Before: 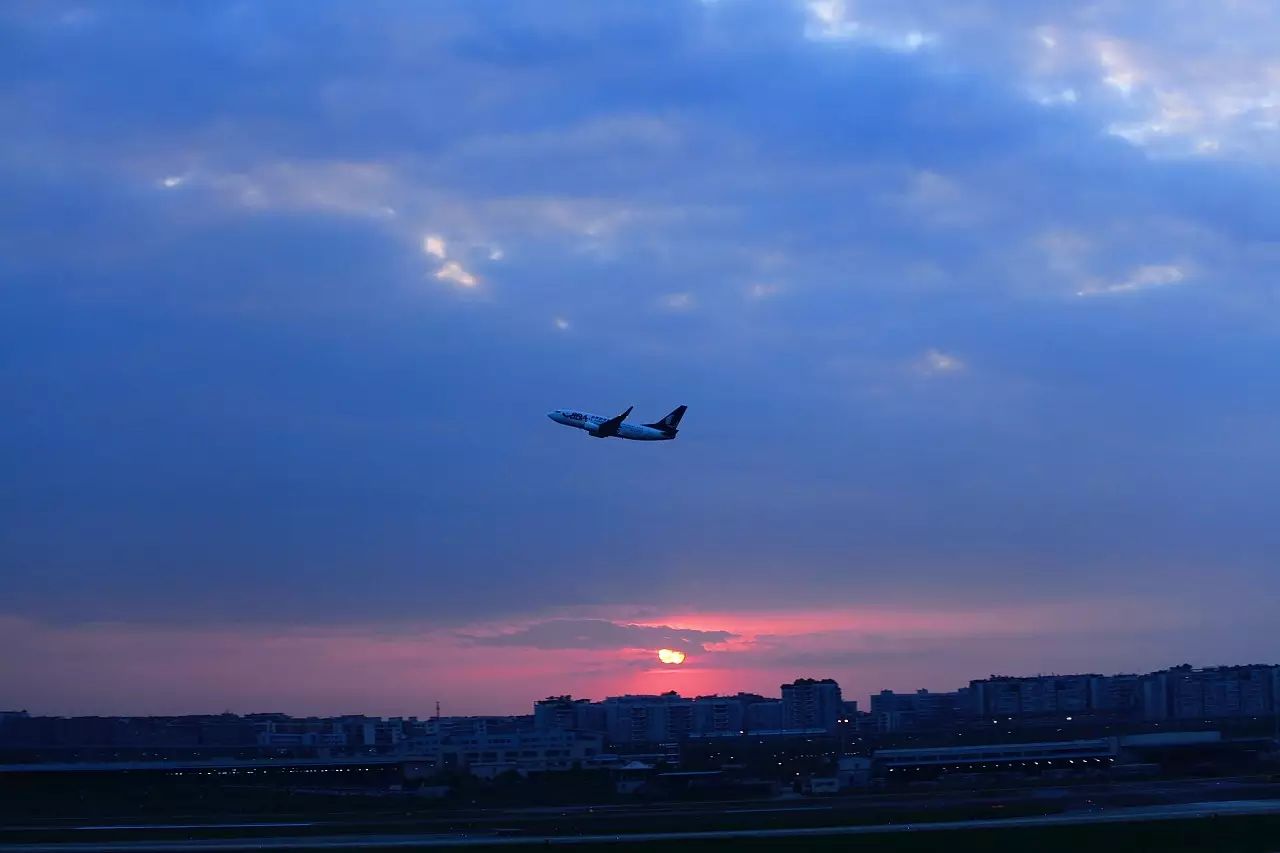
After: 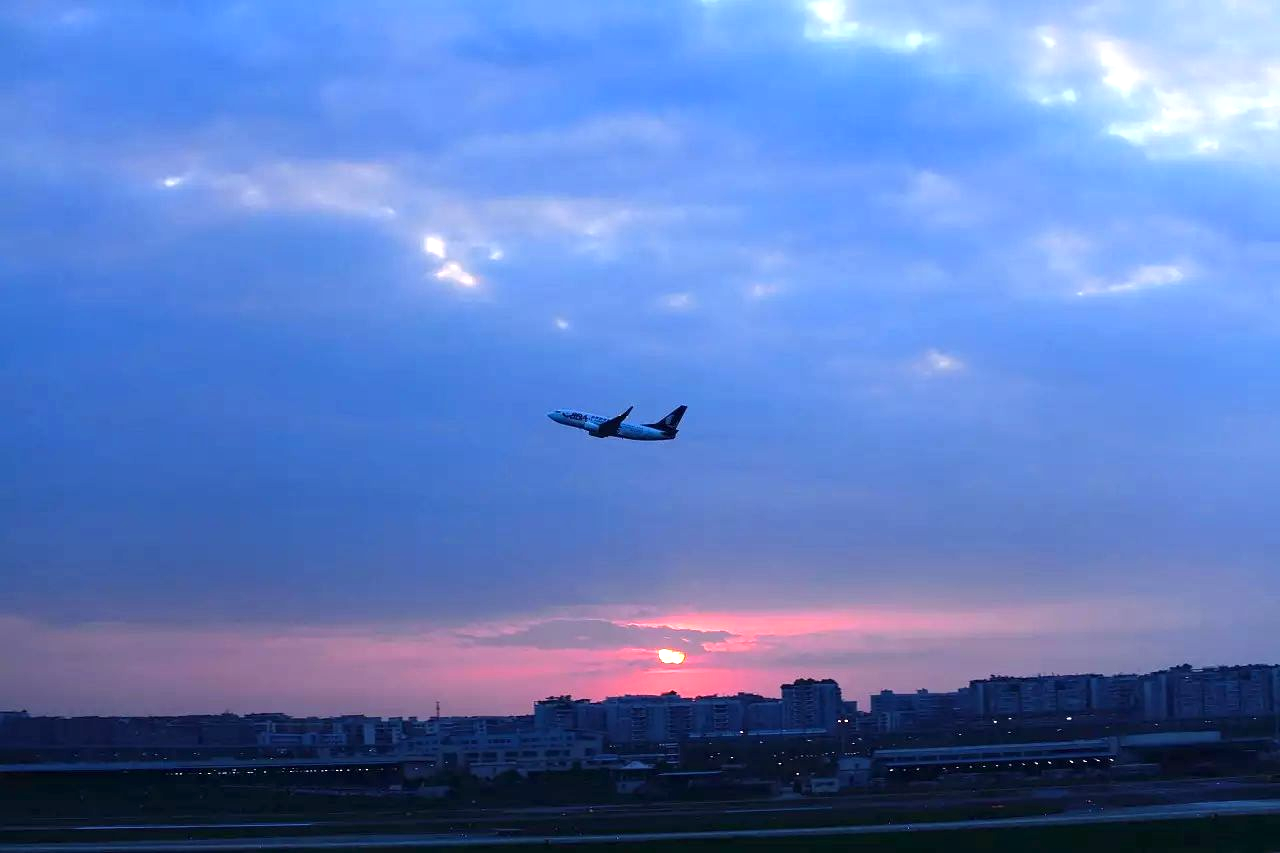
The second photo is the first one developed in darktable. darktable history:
exposure: black level correction 0, exposure 0.699 EV, compensate exposure bias true, compensate highlight preservation false
local contrast: highlights 102%, shadows 98%, detail 119%, midtone range 0.2
